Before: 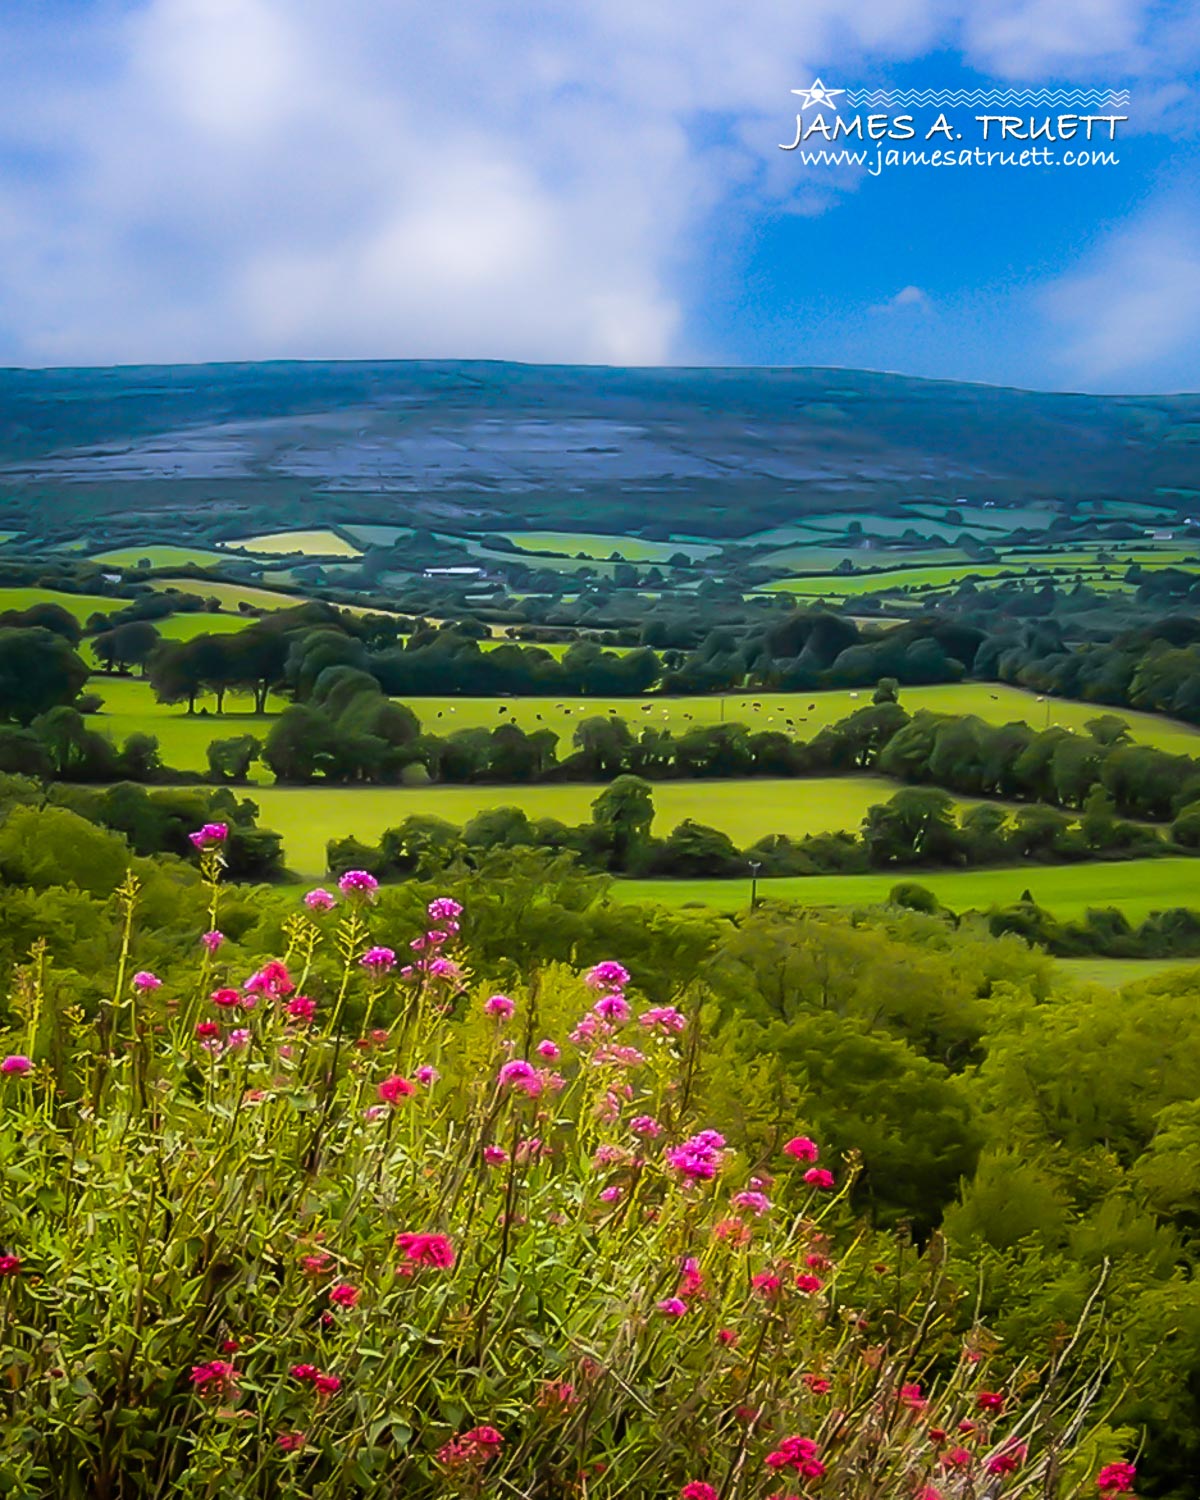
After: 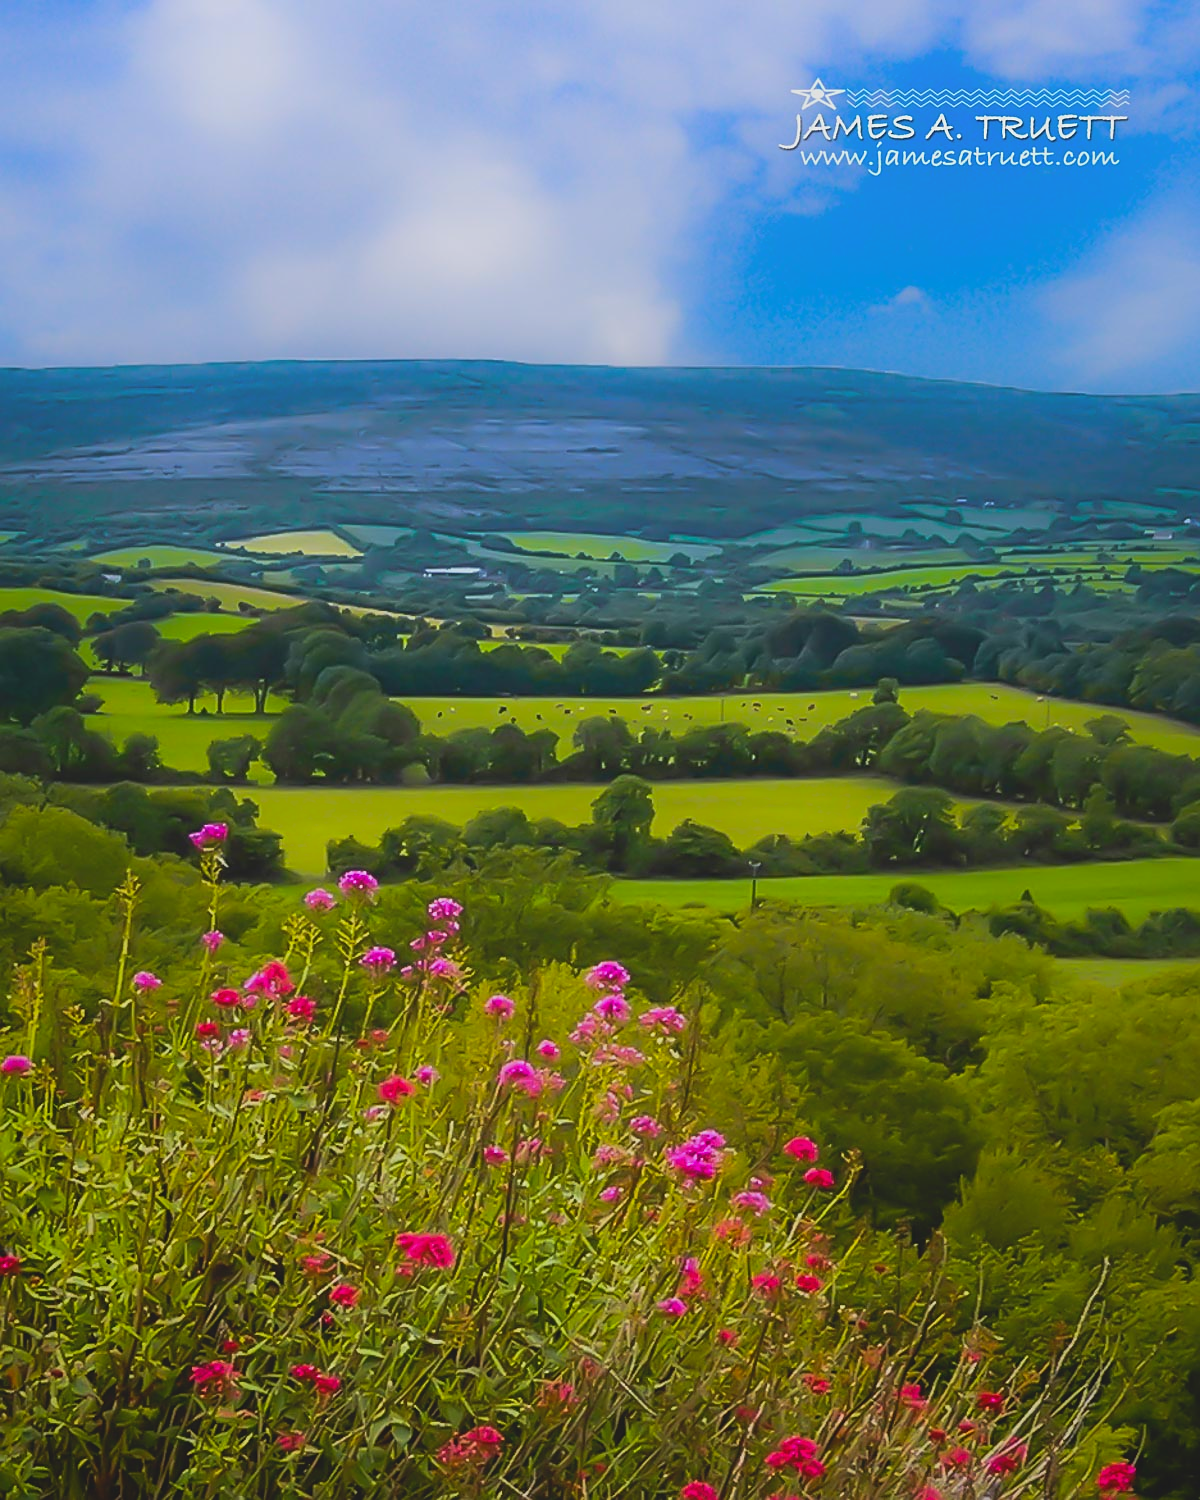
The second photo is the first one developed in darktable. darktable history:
sharpen: radius 1.046, threshold 0.859
local contrast: detail 70%
